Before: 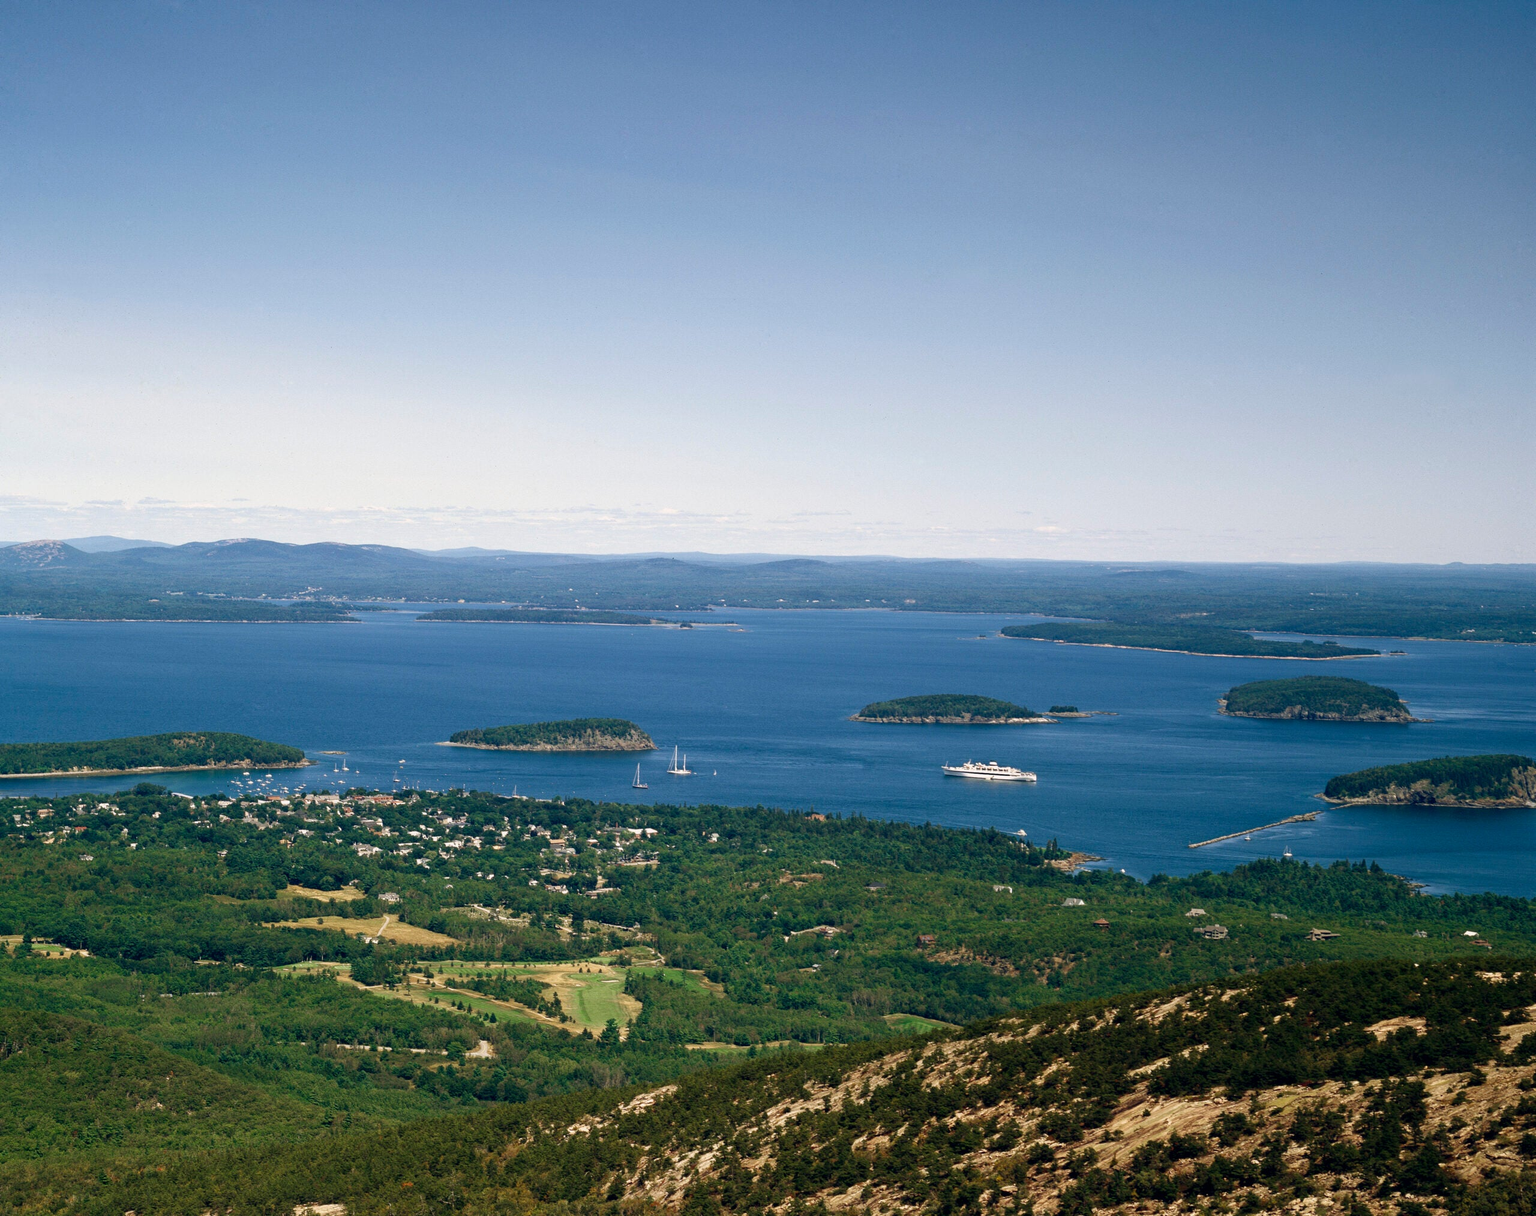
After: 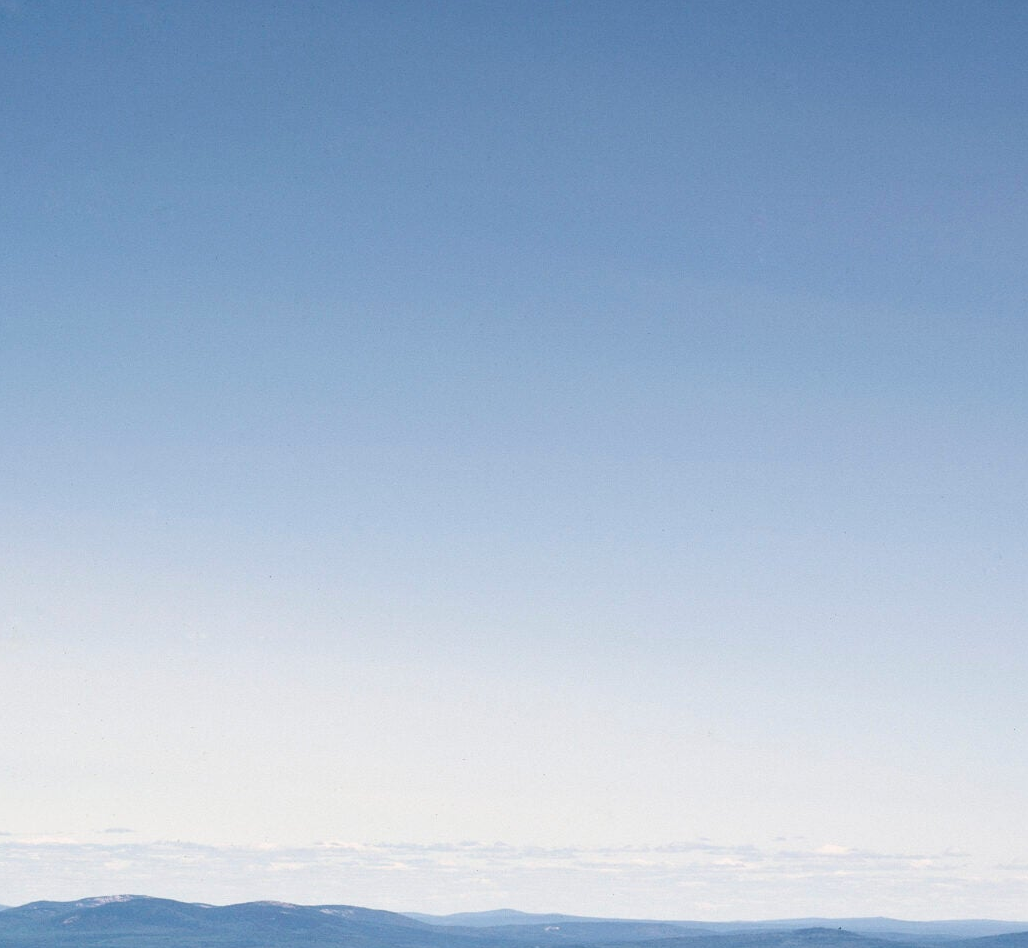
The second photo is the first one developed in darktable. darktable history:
crop and rotate: left 11.051%, top 0.112%, right 48.757%, bottom 53.079%
